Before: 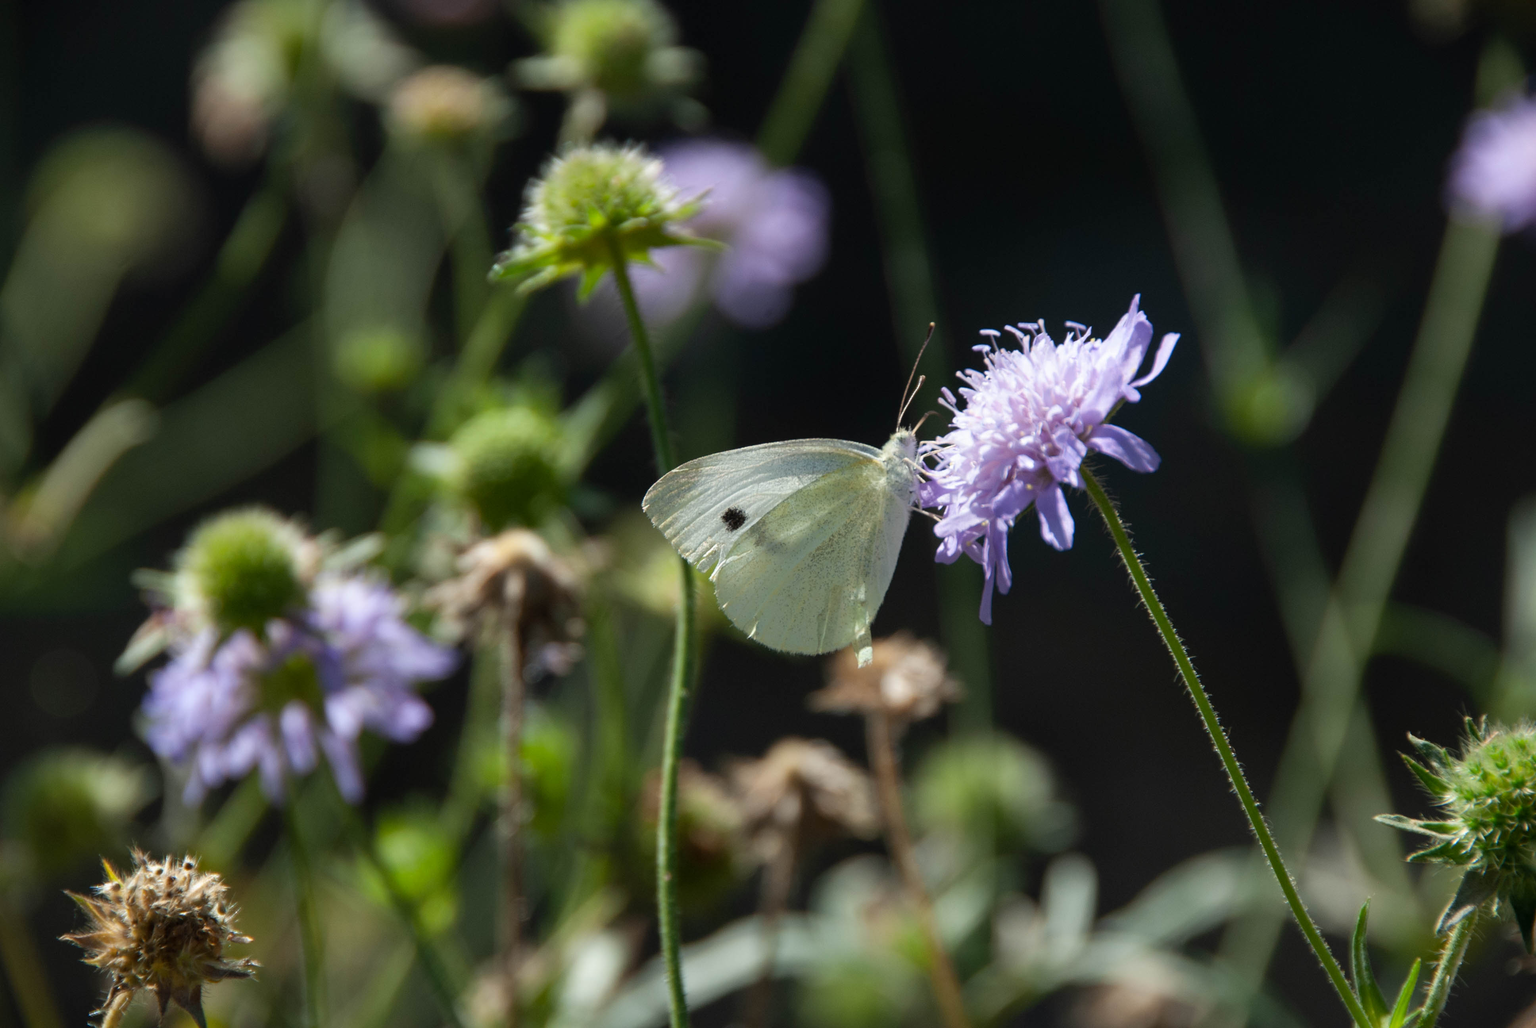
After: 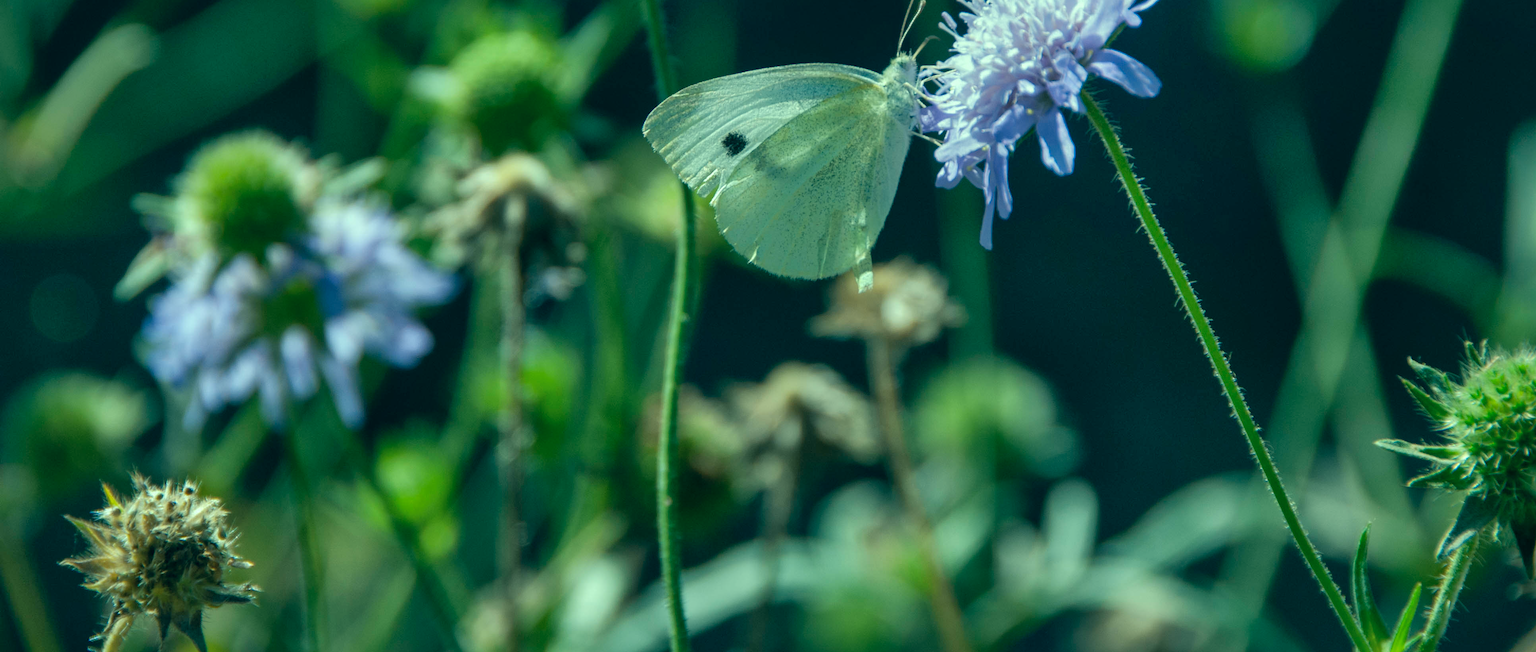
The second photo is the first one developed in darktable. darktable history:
color correction: highlights a* -19.84, highlights b* 9.8, shadows a* -20.51, shadows b* -11.11
crop and rotate: top 36.557%
shadows and highlights: highlights color adjustment 0.691%
local contrast: on, module defaults
